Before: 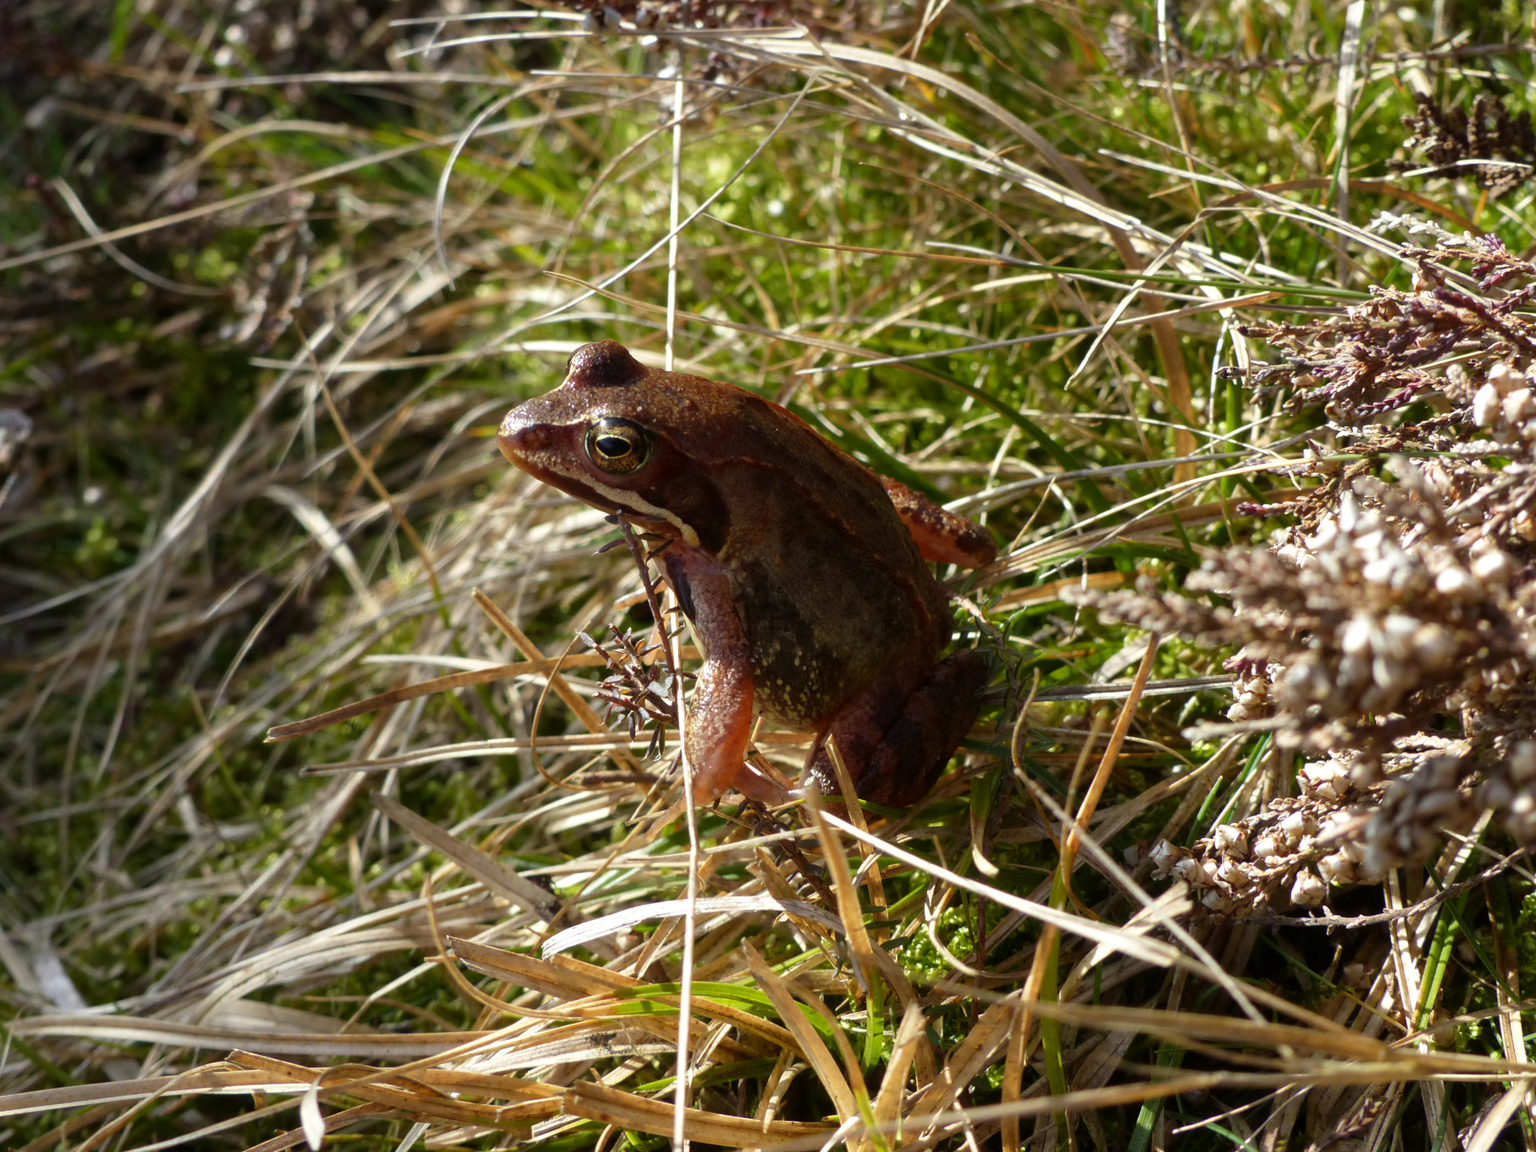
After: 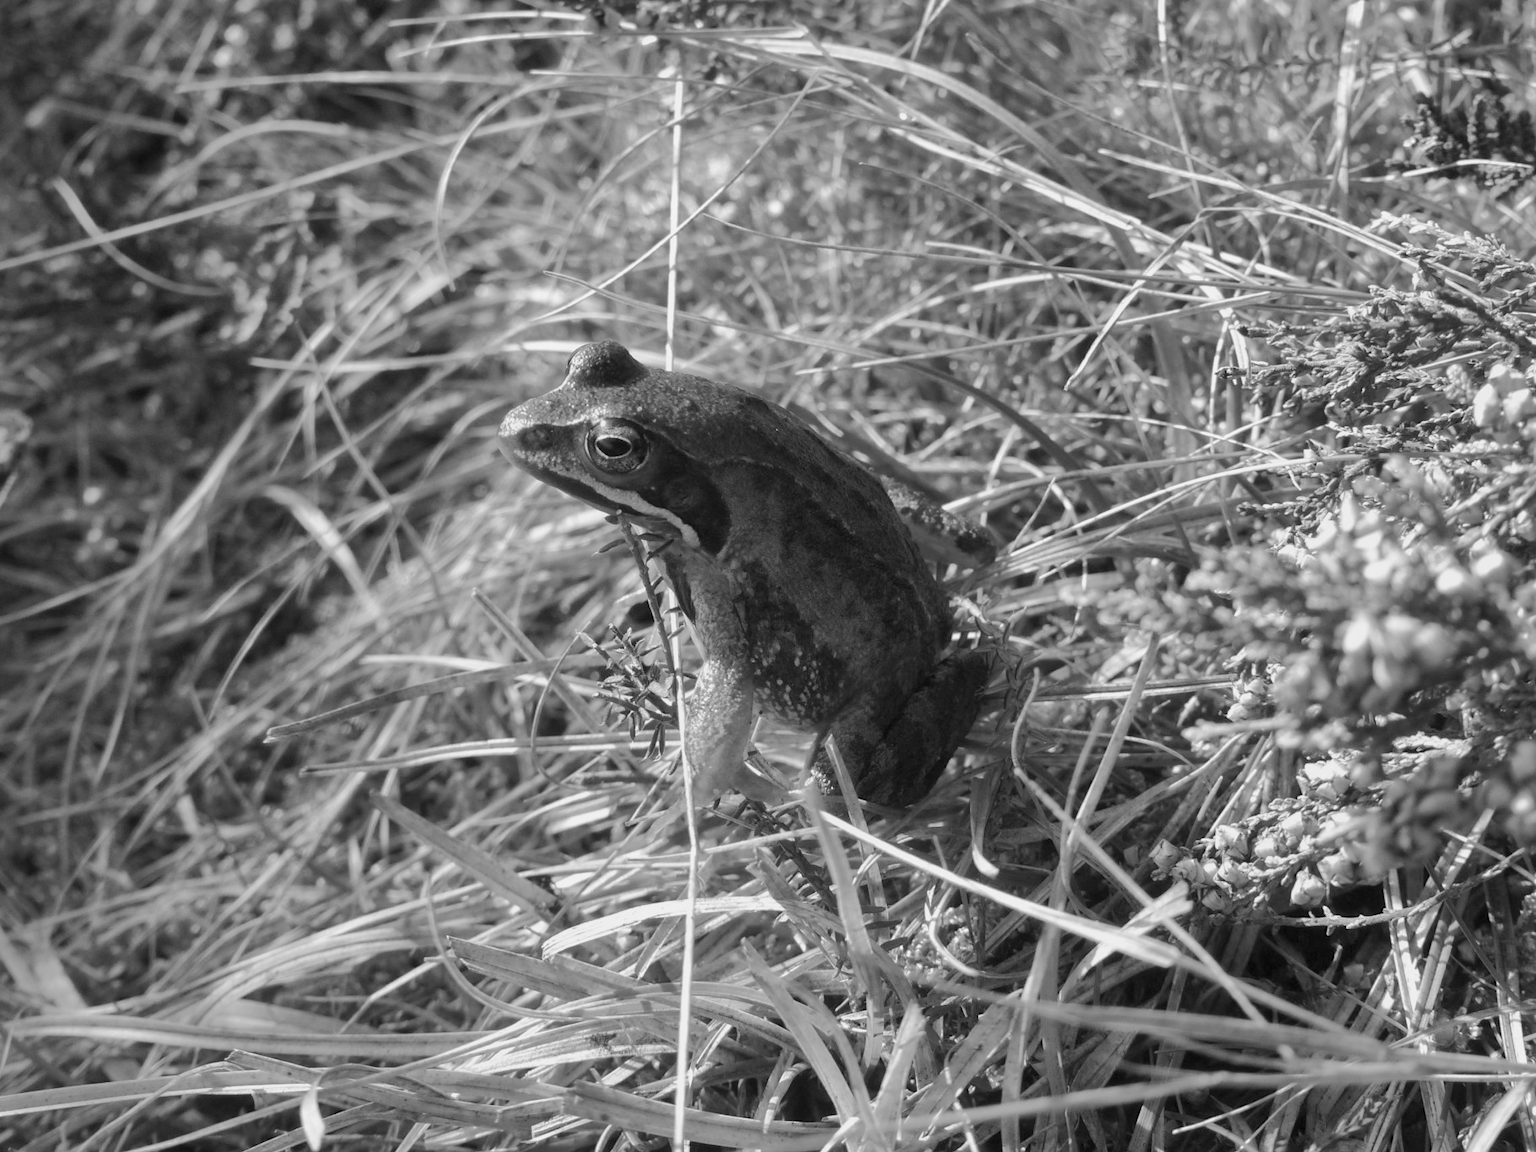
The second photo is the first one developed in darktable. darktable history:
shadows and highlights: shadows 40, highlights -60
white balance: red 0.974, blue 1.044
monochrome: a -92.57, b 58.91
color balance rgb: perceptual saturation grading › global saturation 25%, perceptual brilliance grading › mid-tones 10%, perceptual brilliance grading › shadows 15%, global vibrance 20%
contrast brightness saturation: contrast 0.14, brightness 0.21
